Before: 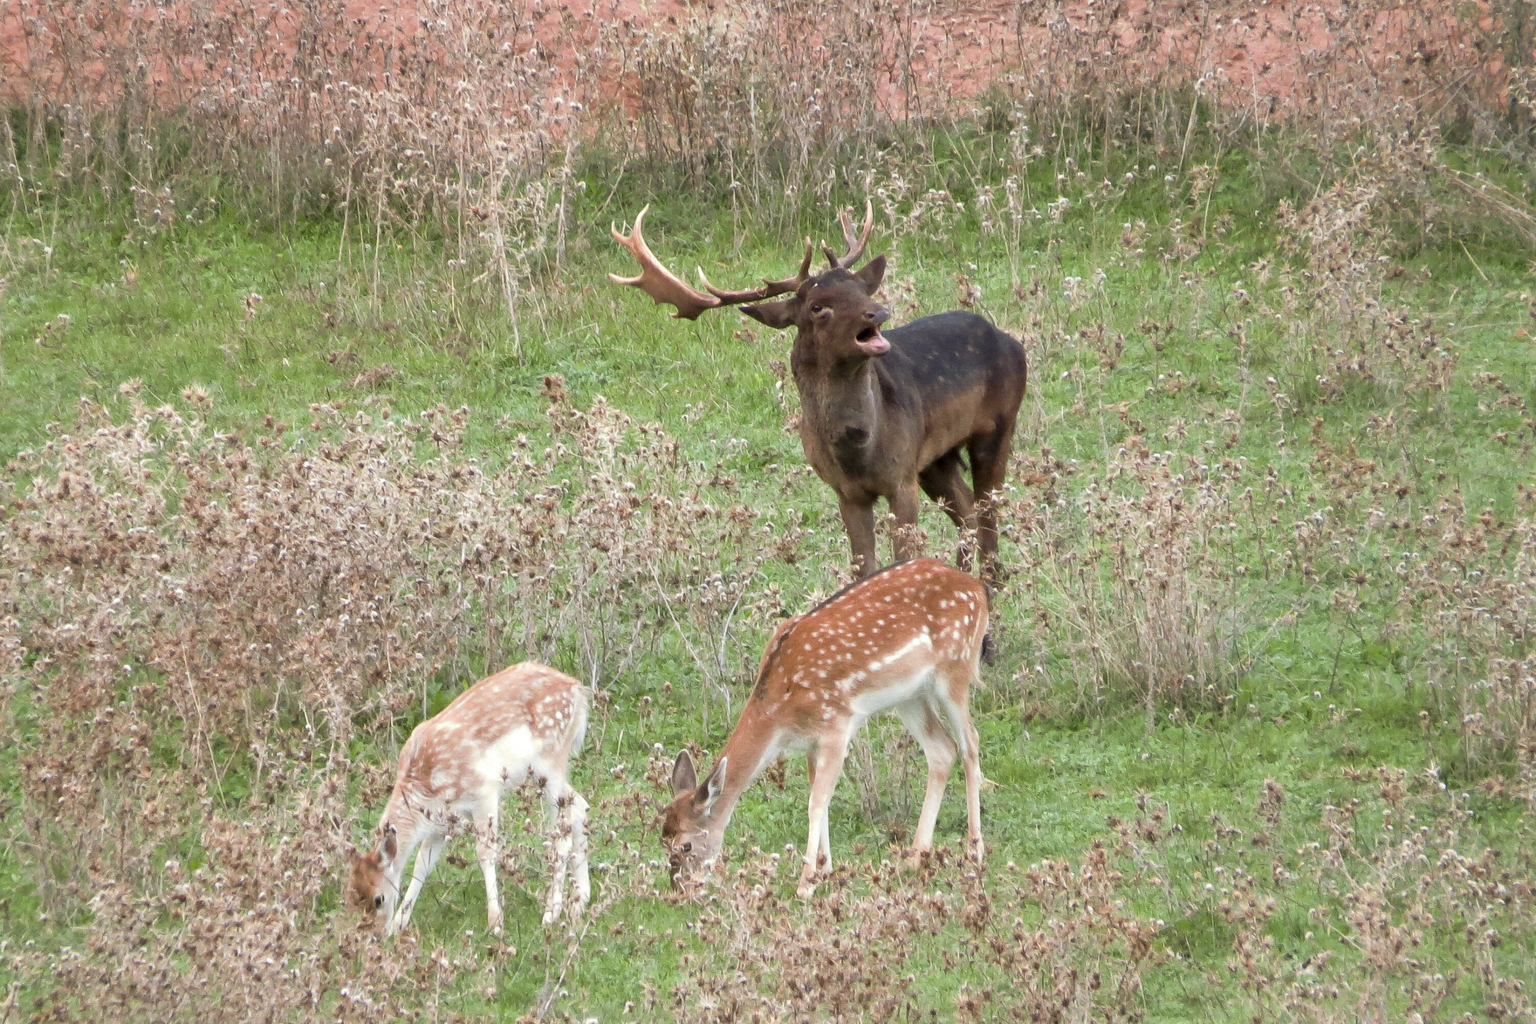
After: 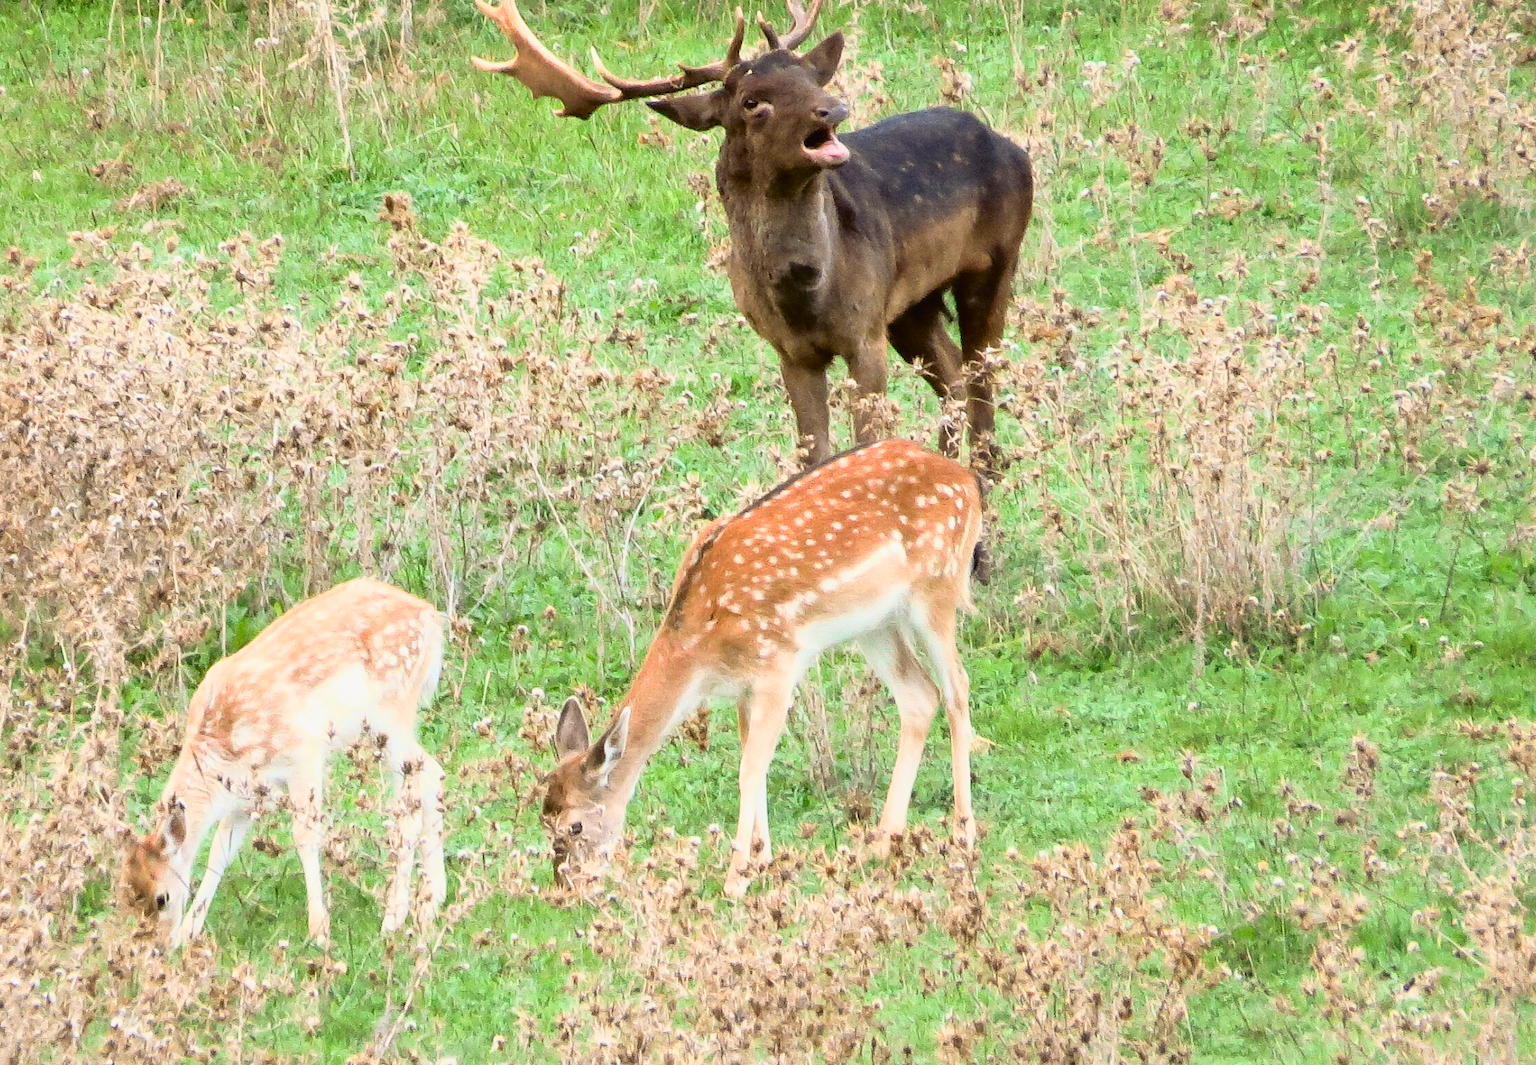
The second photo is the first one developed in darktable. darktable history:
tone curve: curves: ch0 [(0, 0.023) (0.113, 0.084) (0.285, 0.301) (0.673, 0.796) (0.845, 0.932) (0.994, 0.971)]; ch1 [(0, 0) (0.456, 0.437) (0.498, 0.5) (0.57, 0.559) (0.631, 0.639) (1, 1)]; ch2 [(0, 0) (0.417, 0.44) (0.46, 0.453) (0.502, 0.507) (0.55, 0.57) (0.67, 0.712) (1, 1)], color space Lab, independent channels, preserve colors none
crop: left 16.843%, top 22.616%, right 8.788%
